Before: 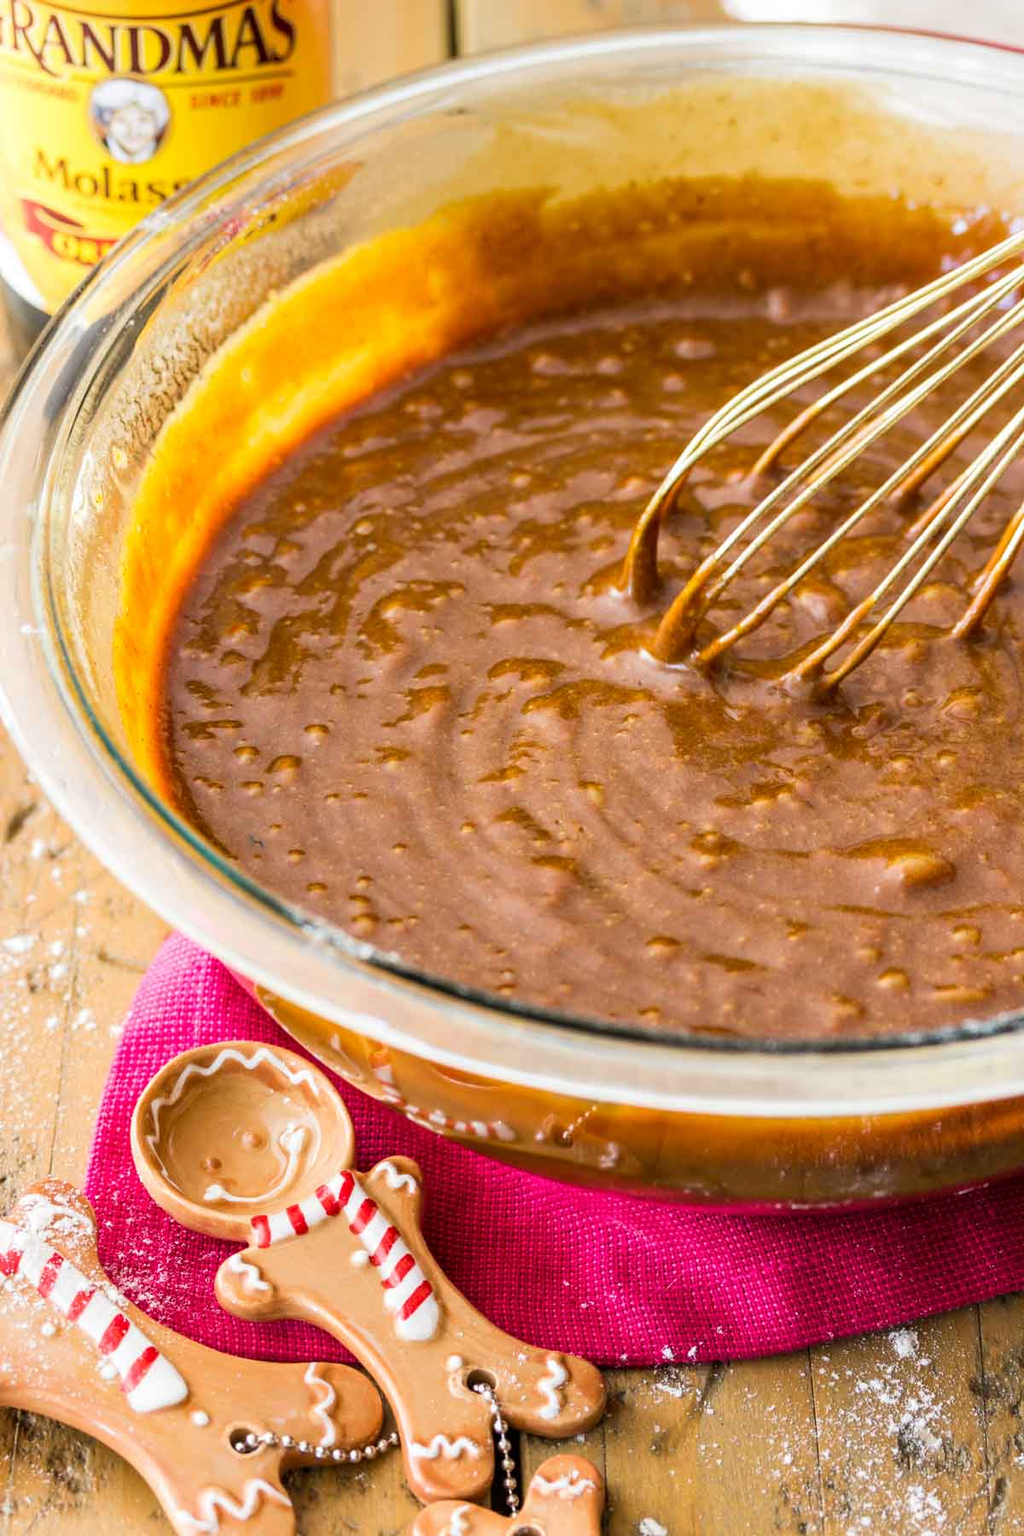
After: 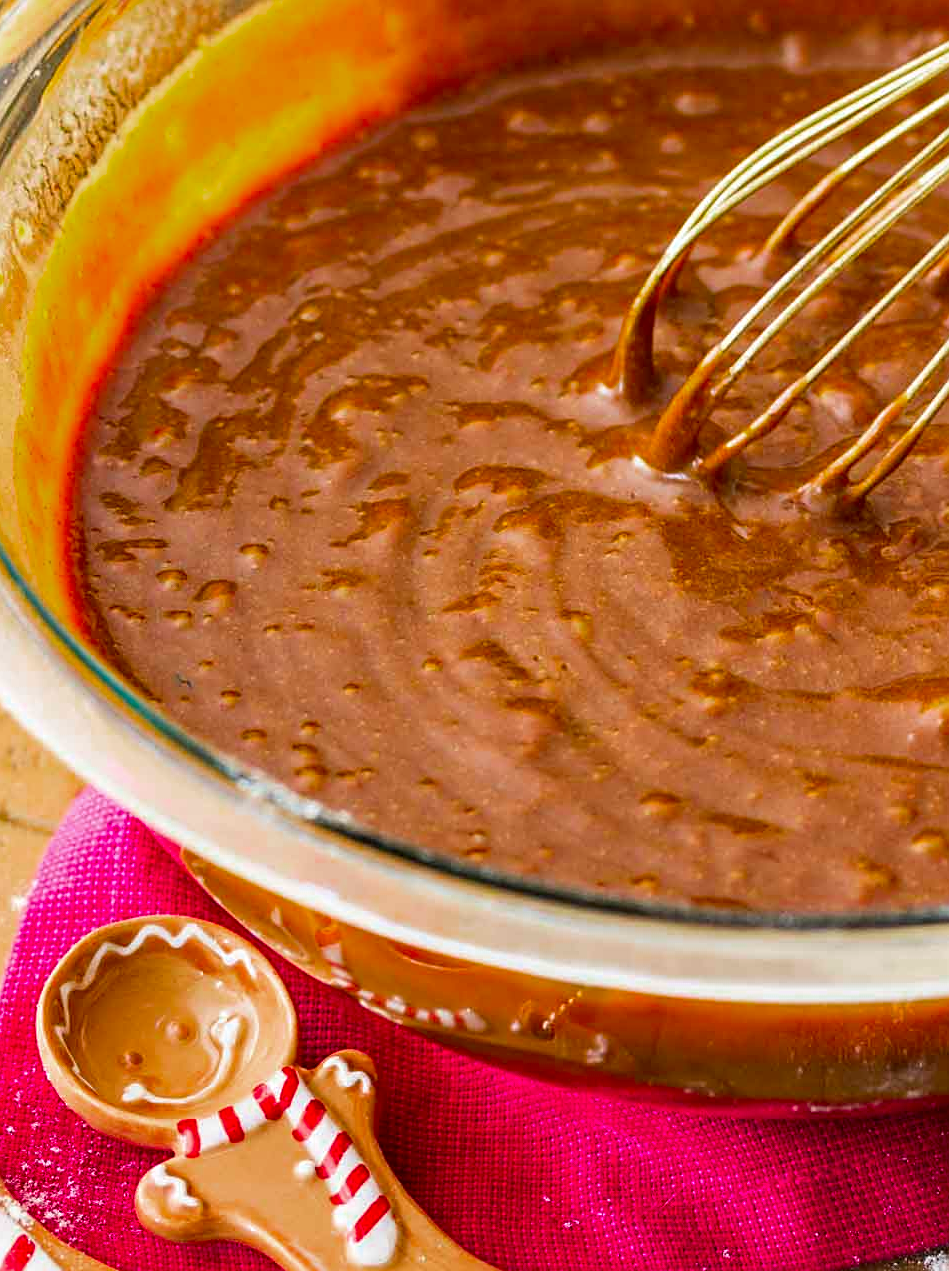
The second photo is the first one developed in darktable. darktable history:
sharpen: on, module defaults
crop: left 9.751%, top 16.963%, right 11.099%, bottom 12.381%
color zones: curves: ch0 [(0, 0.425) (0.143, 0.422) (0.286, 0.42) (0.429, 0.419) (0.571, 0.419) (0.714, 0.42) (0.857, 0.422) (1, 0.425)]; ch1 [(0, 0.666) (0.143, 0.669) (0.286, 0.671) (0.429, 0.67) (0.571, 0.67) (0.714, 0.67) (0.857, 0.67) (1, 0.666)]
